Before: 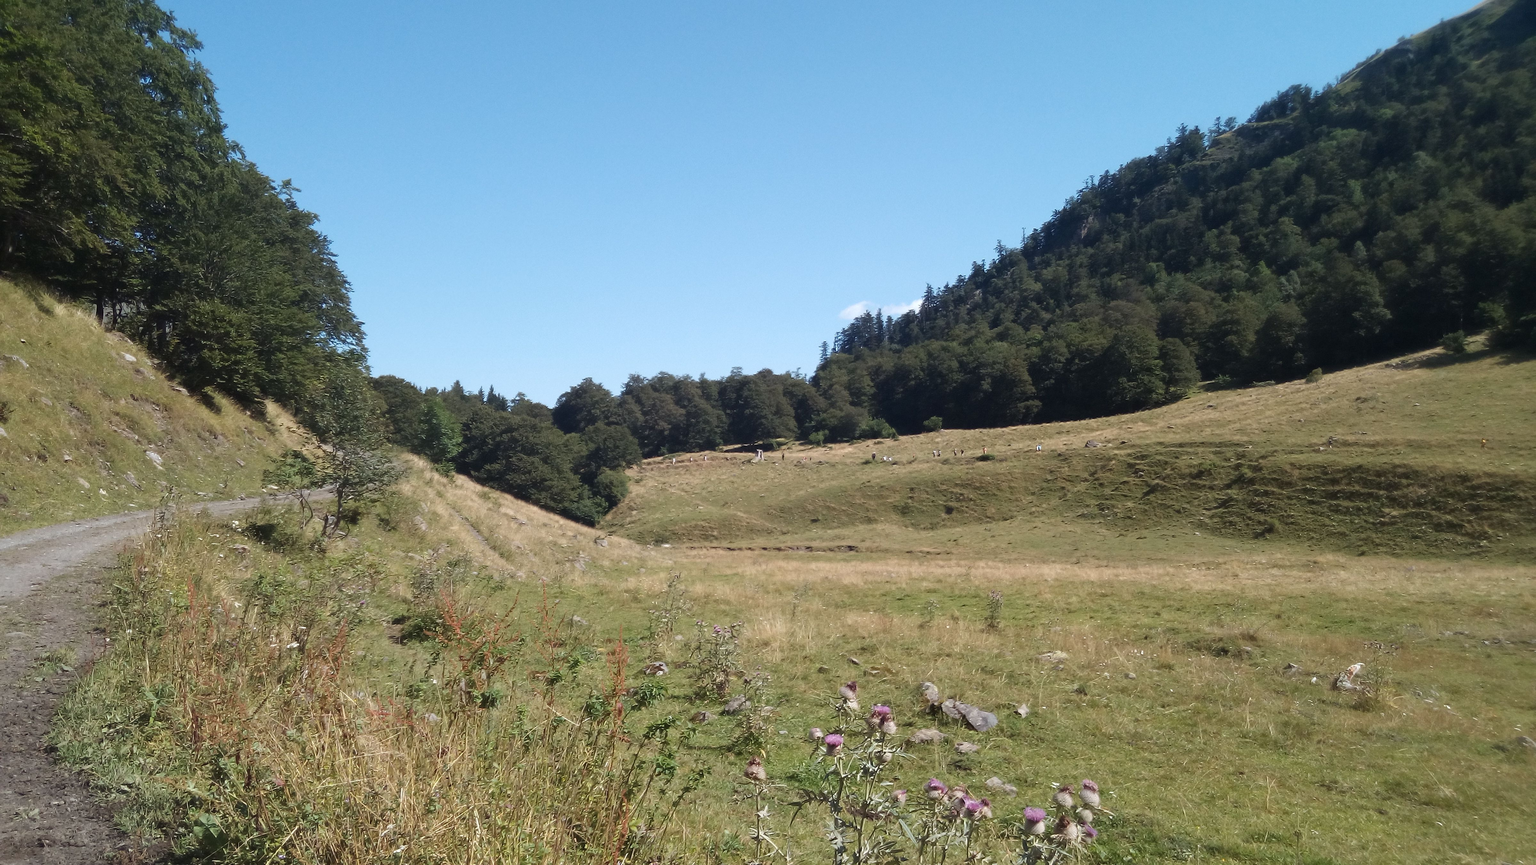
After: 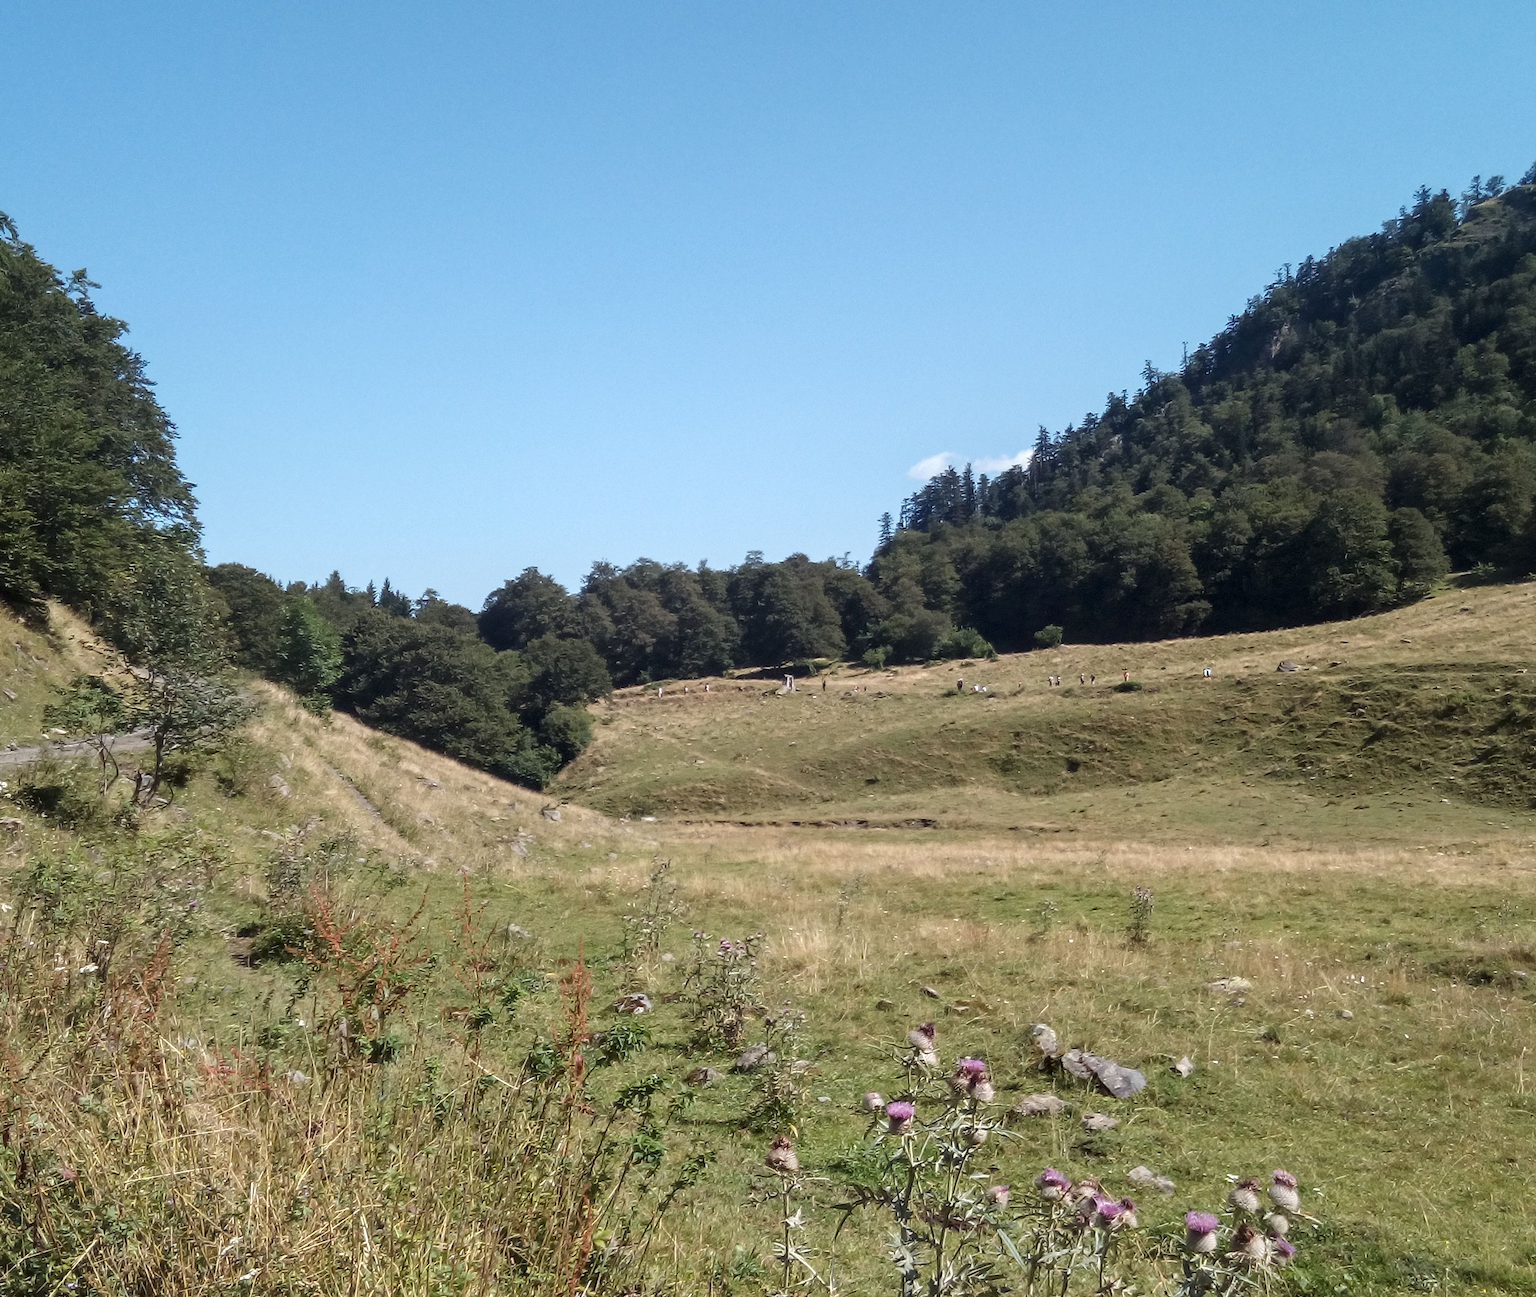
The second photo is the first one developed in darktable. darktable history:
crop and rotate: left 15.239%, right 18.076%
local contrast: detail 130%
